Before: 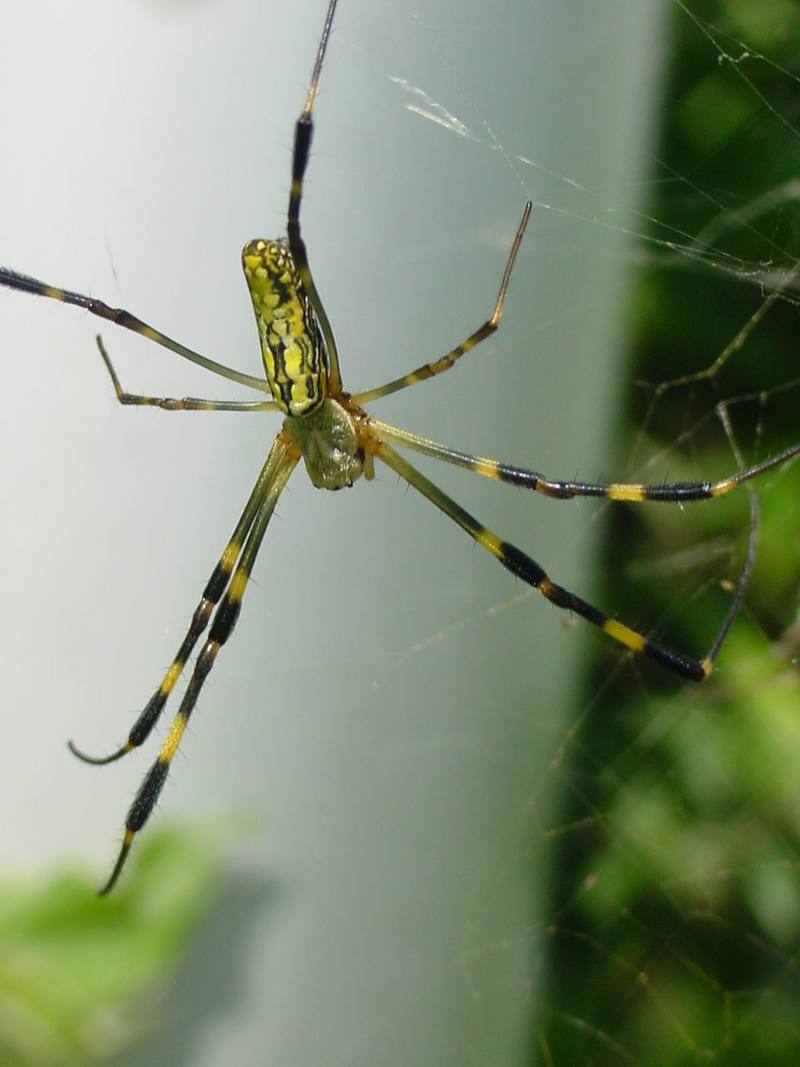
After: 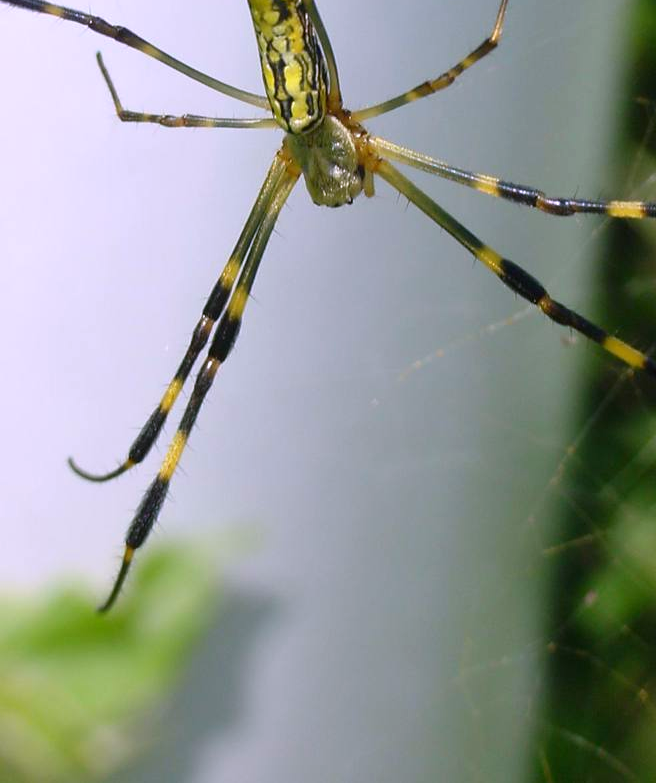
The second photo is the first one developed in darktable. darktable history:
white balance: red 1.042, blue 1.17
exposure: exposure 0.078 EV, compensate highlight preservation false
crop: top 26.531%, right 17.959%
